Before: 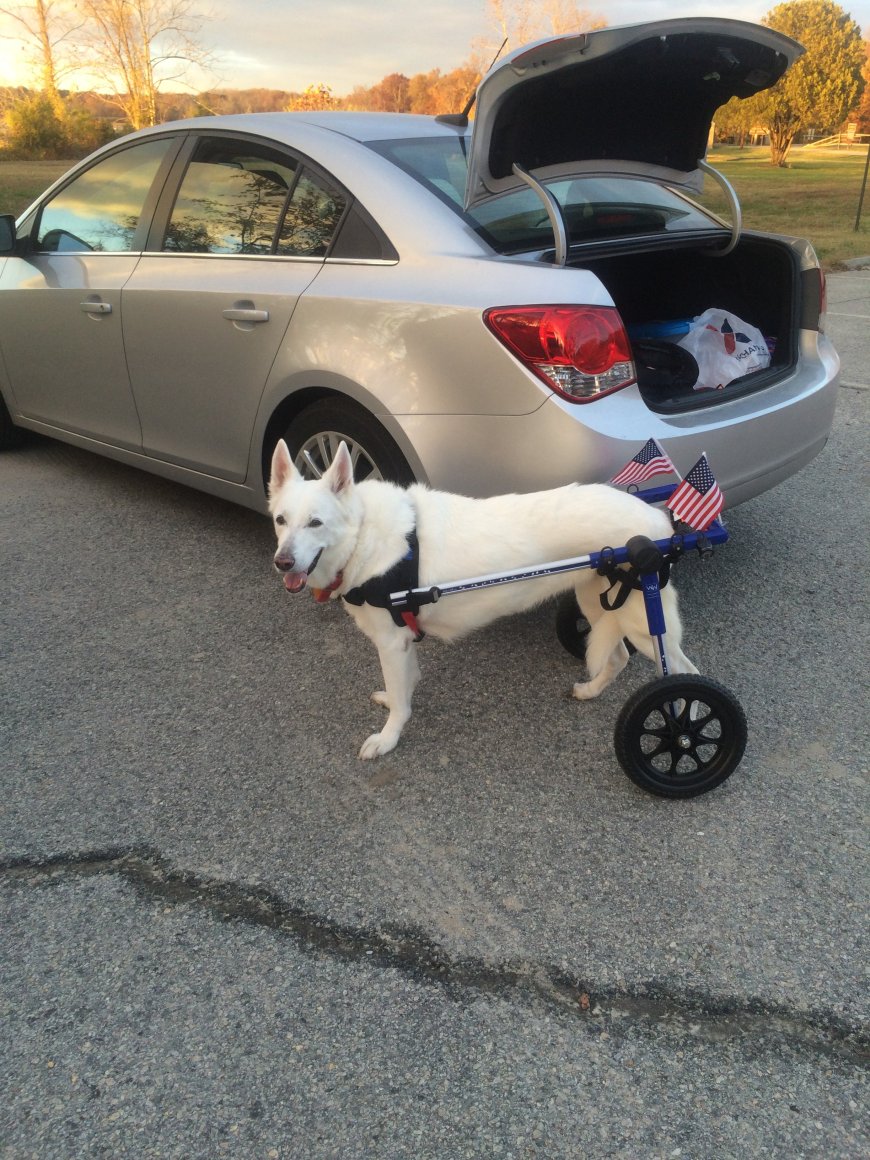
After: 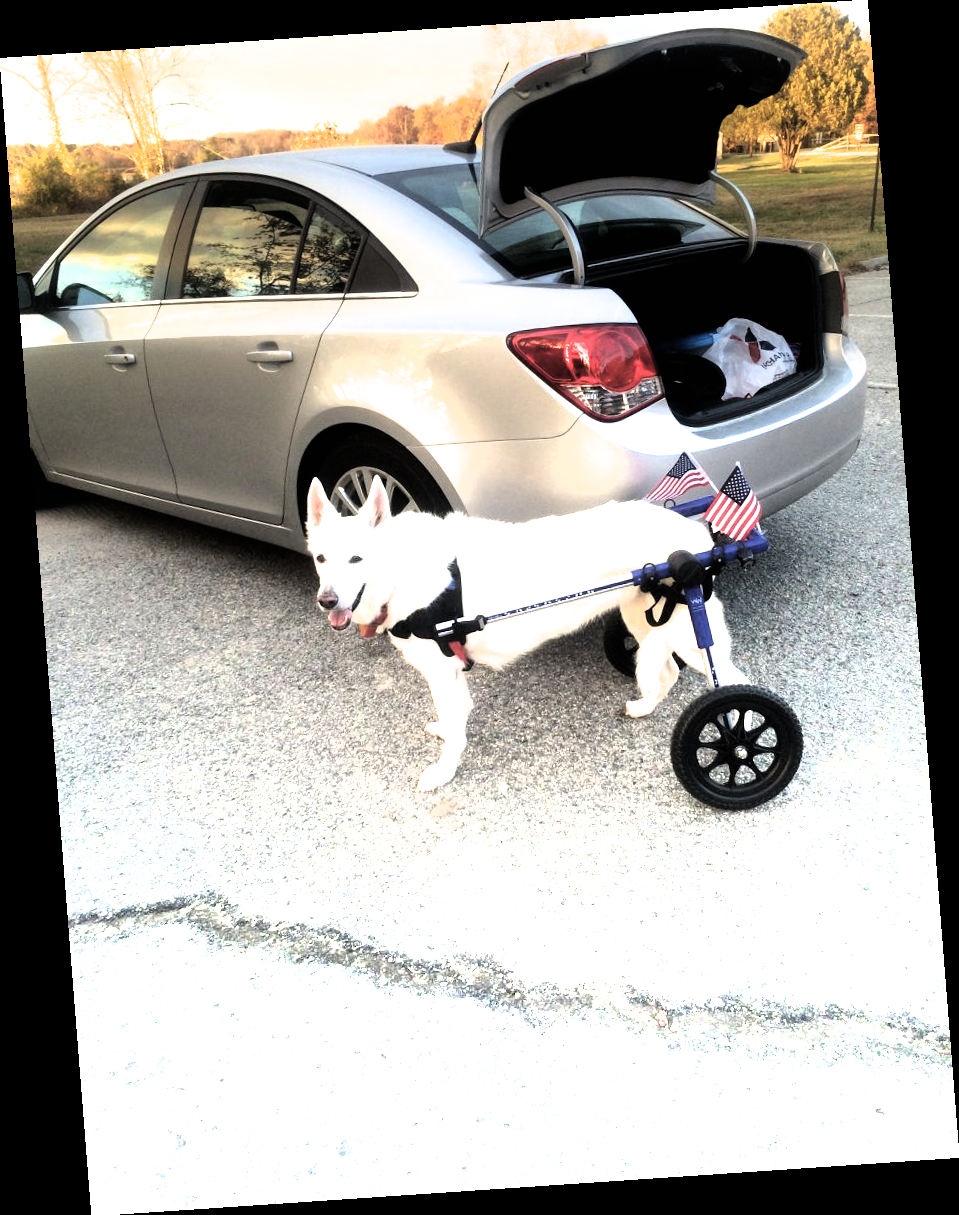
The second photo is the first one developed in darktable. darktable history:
filmic rgb: black relative exposure -8.2 EV, white relative exposure 2.2 EV, threshold 3 EV, hardness 7.11, latitude 85.74%, contrast 1.696, highlights saturation mix -4%, shadows ↔ highlights balance -2.69%, color science v5 (2021), contrast in shadows safe, contrast in highlights safe, enable highlight reconstruction true
rotate and perspective: rotation -4.2°, shear 0.006, automatic cropping off
graduated density: density -3.9 EV
